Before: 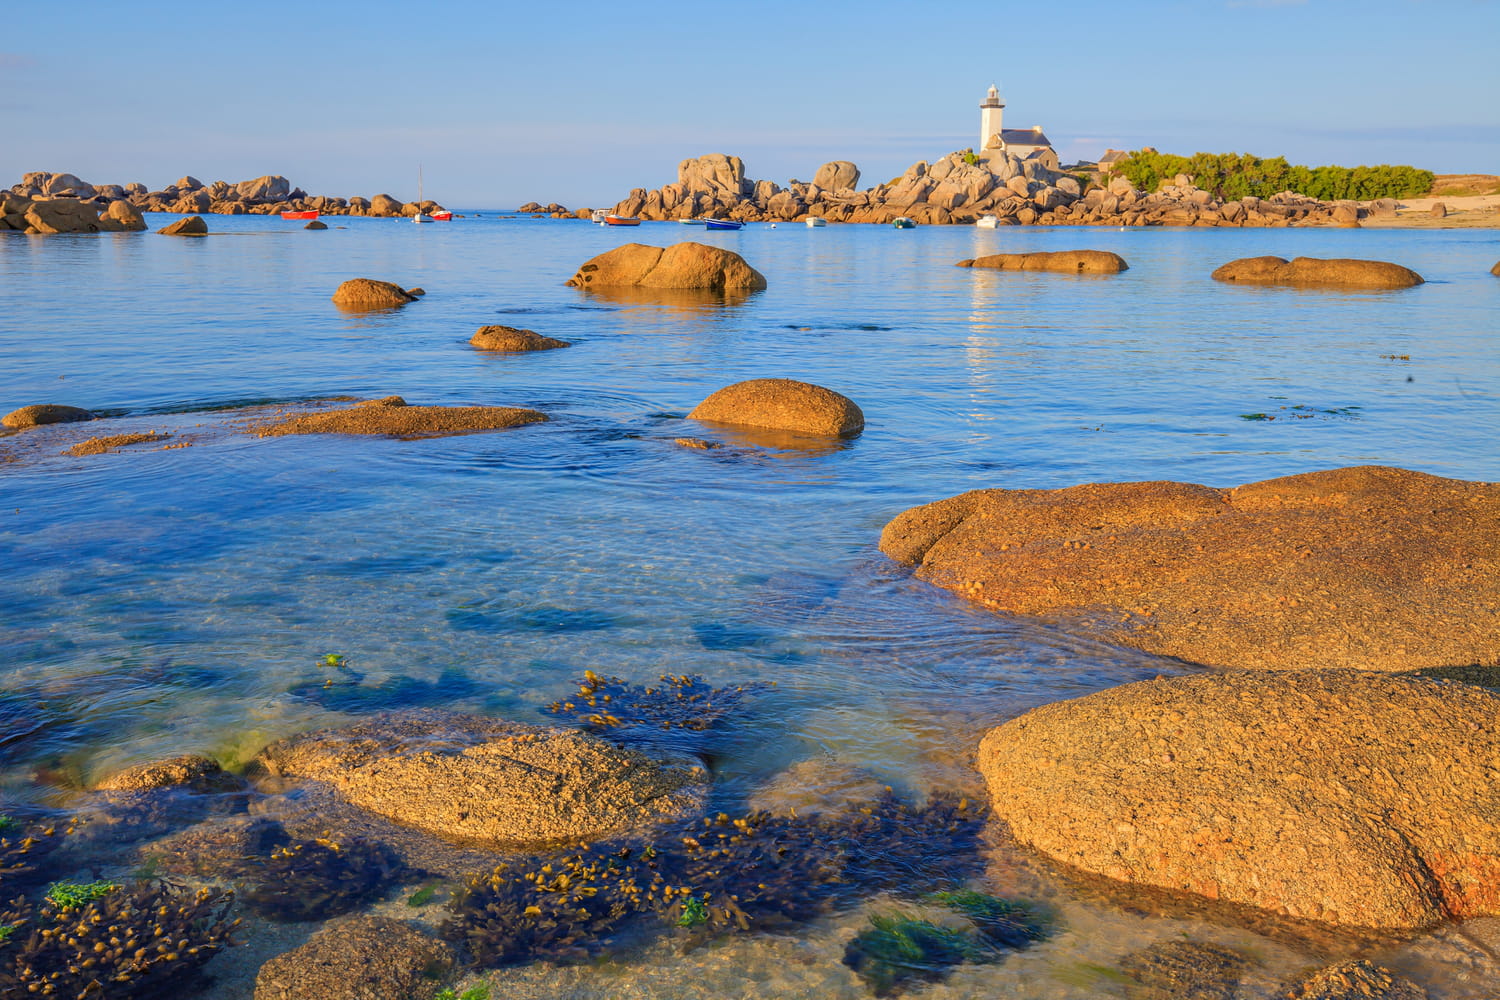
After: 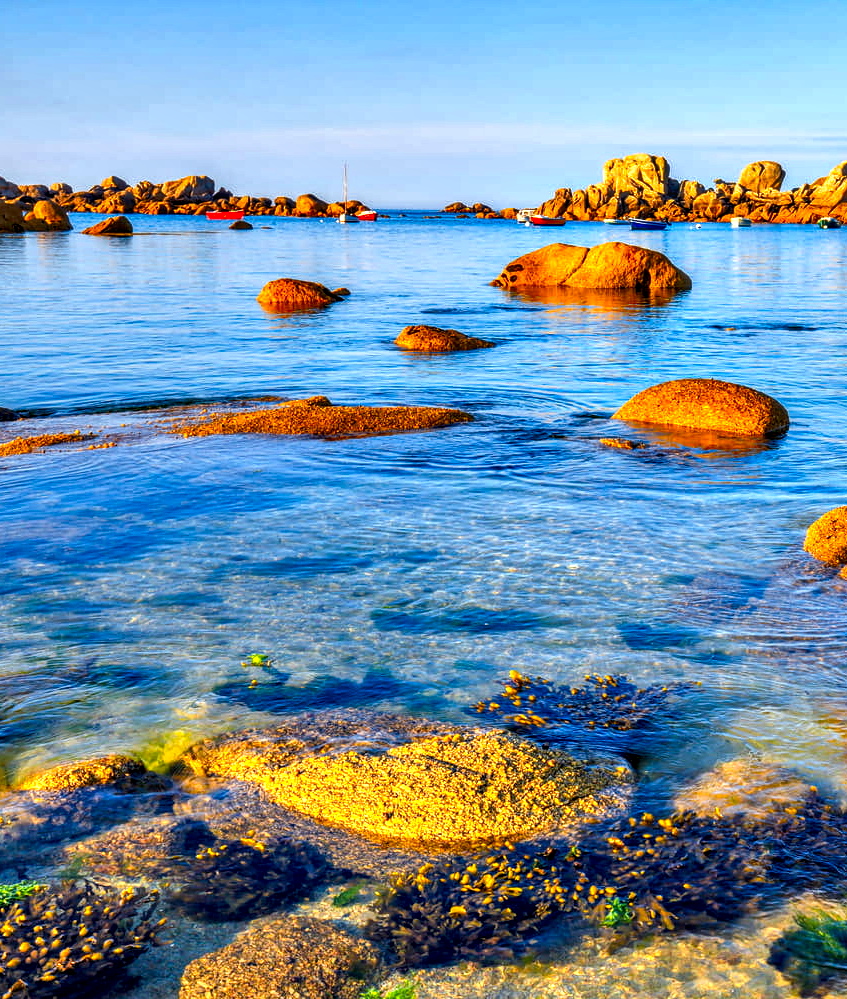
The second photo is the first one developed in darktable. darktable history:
crop: left 5.002%, right 38.482%
color balance rgb: perceptual saturation grading › global saturation 1.588%, perceptual saturation grading › highlights -1.324%, perceptual saturation grading › mid-tones 4.419%, perceptual saturation grading › shadows 8.535%
contrast equalizer: octaves 7, y [[0.6 ×6], [0.55 ×6], [0 ×6], [0 ×6], [0 ×6]]
exposure: black level correction 0, exposure 0.703 EV, compensate exposure bias true, compensate highlight preservation false
color zones: curves: ch0 [(0.224, 0.526) (0.75, 0.5)]; ch1 [(0.055, 0.526) (0.224, 0.761) (0.377, 0.526) (0.75, 0.5)]
local contrast: on, module defaults
shadows and highlights: shadows 43.75, white point adjustment -1.56, soften with gaussian
